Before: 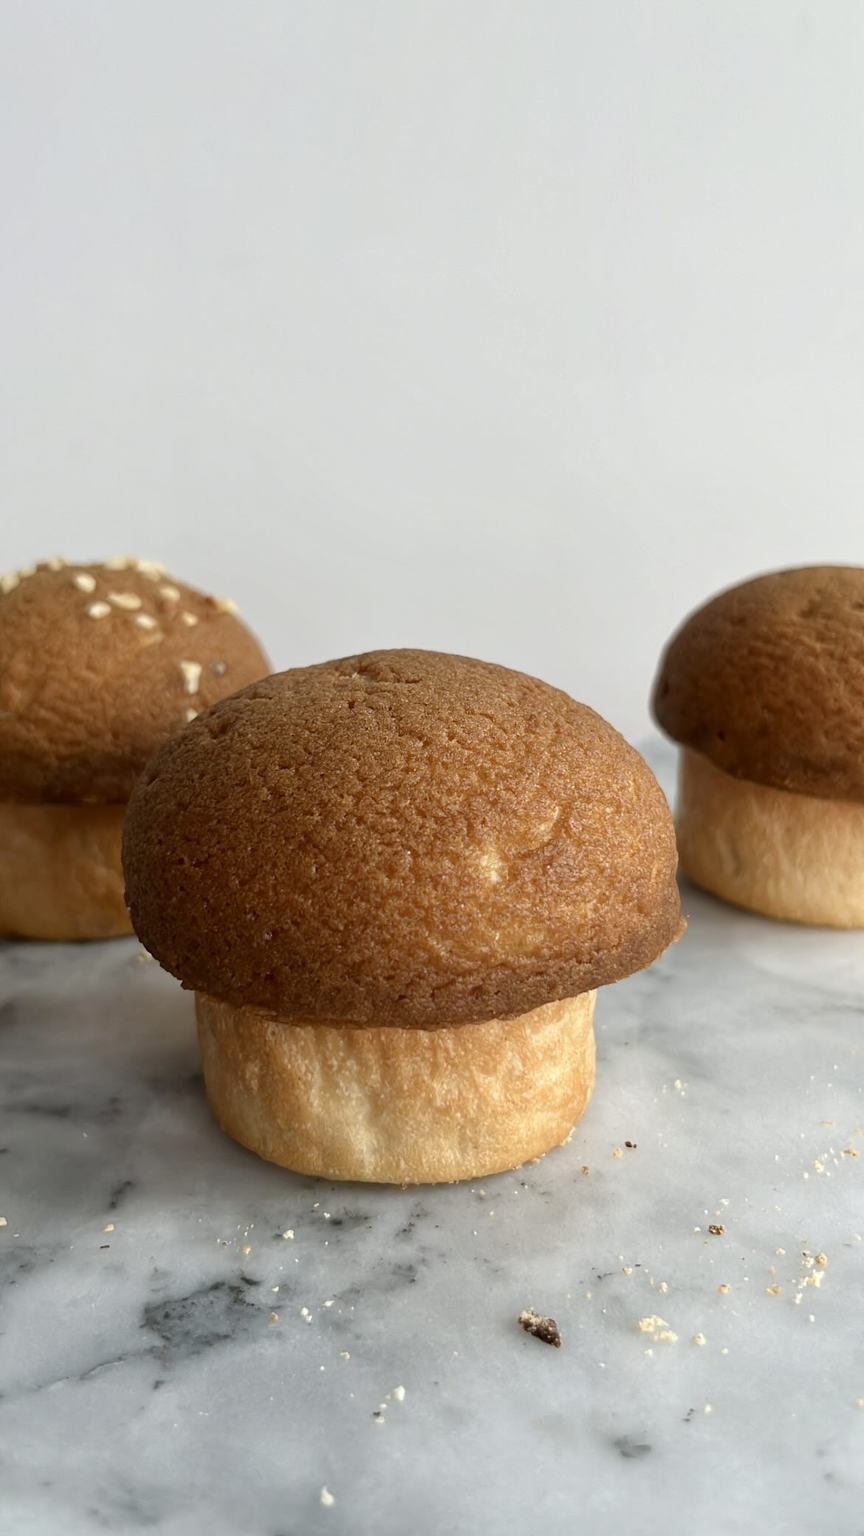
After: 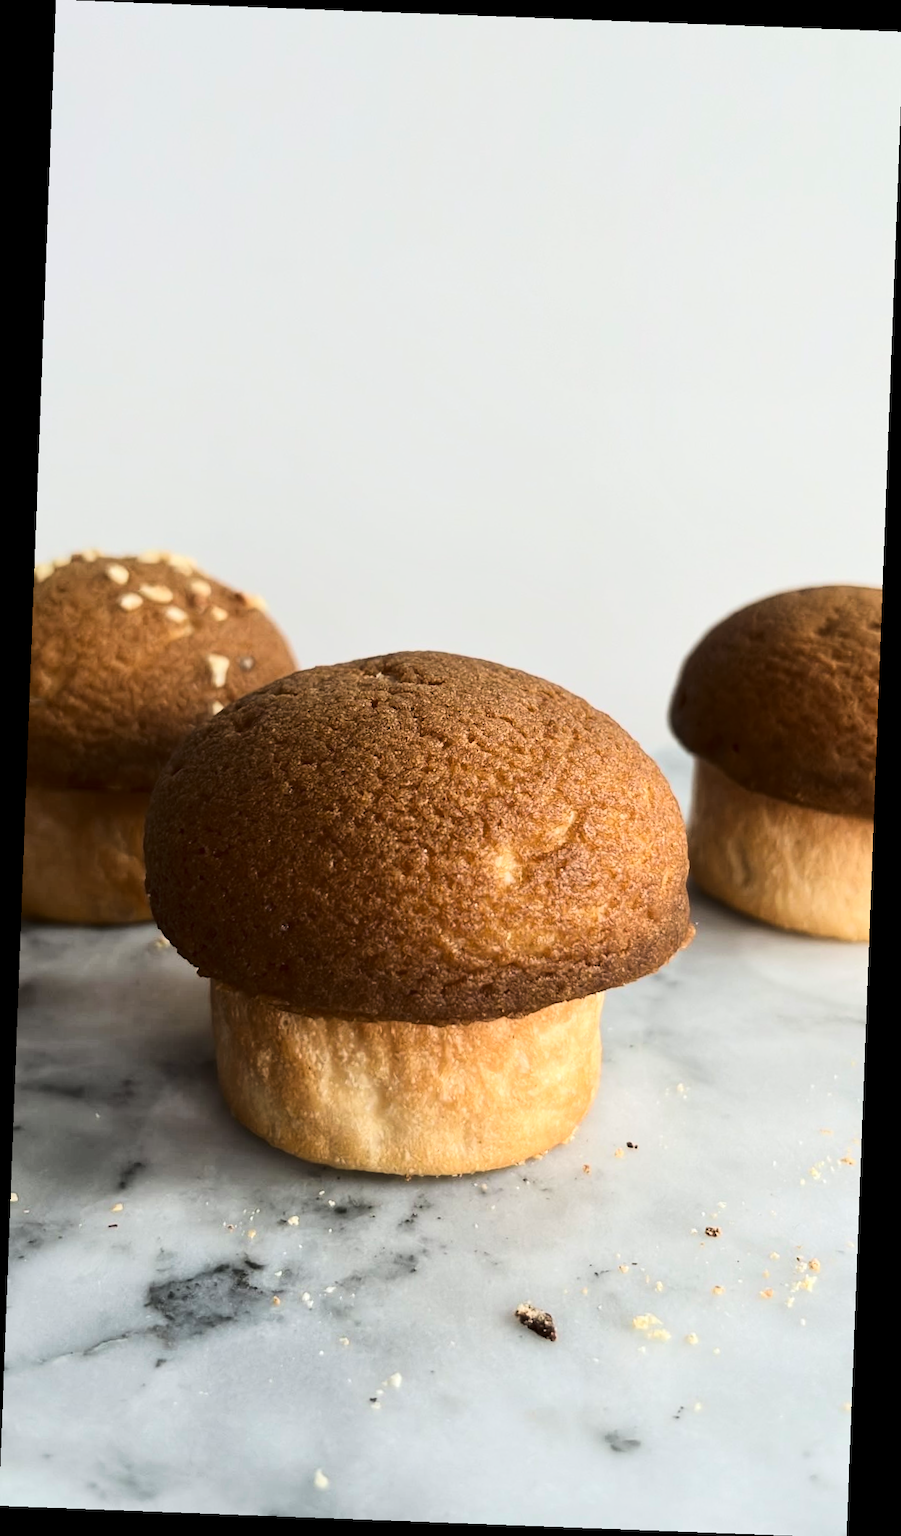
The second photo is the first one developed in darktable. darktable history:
tone curve: curves: ch0 [(0, 0) (0.288, 0.201) (0.683, 0.793) (1, 1)], color space Lab, linked channels, preserve colors none
rotate and perspective: rotation 2.17°, automatic cropping off
crop and rotate: left 0.126%
